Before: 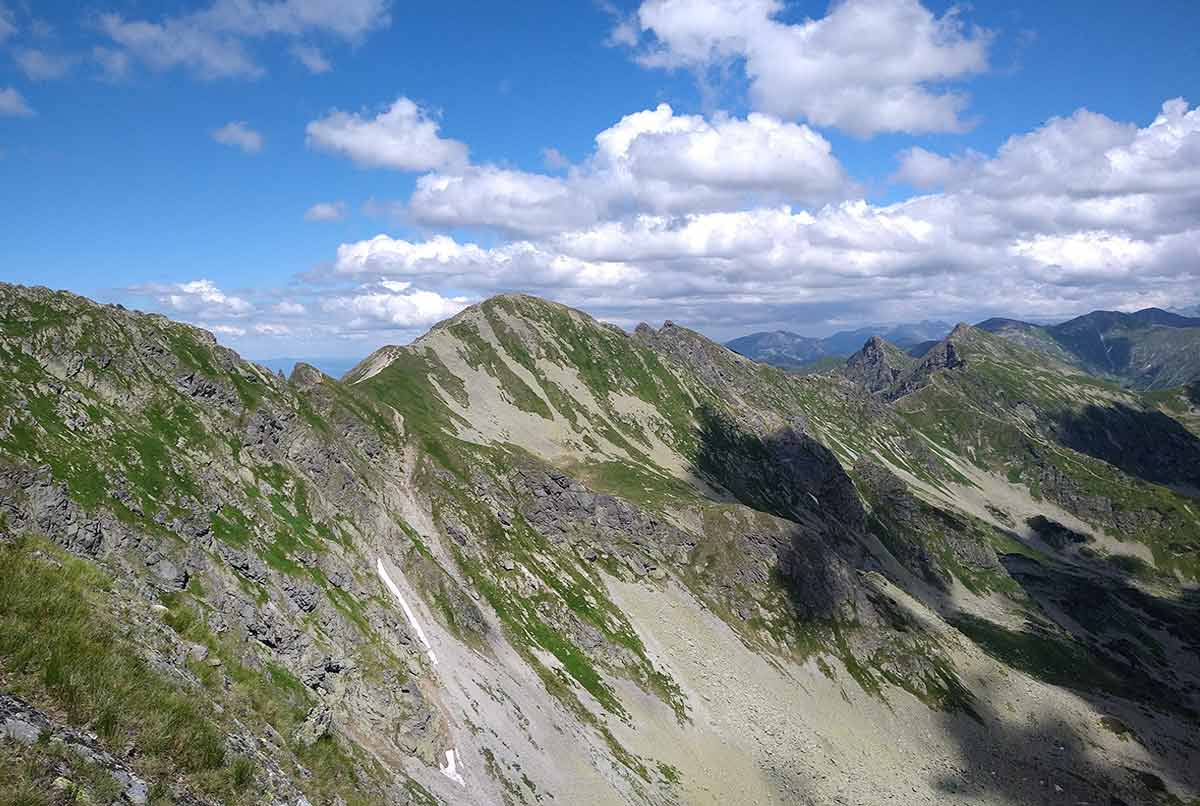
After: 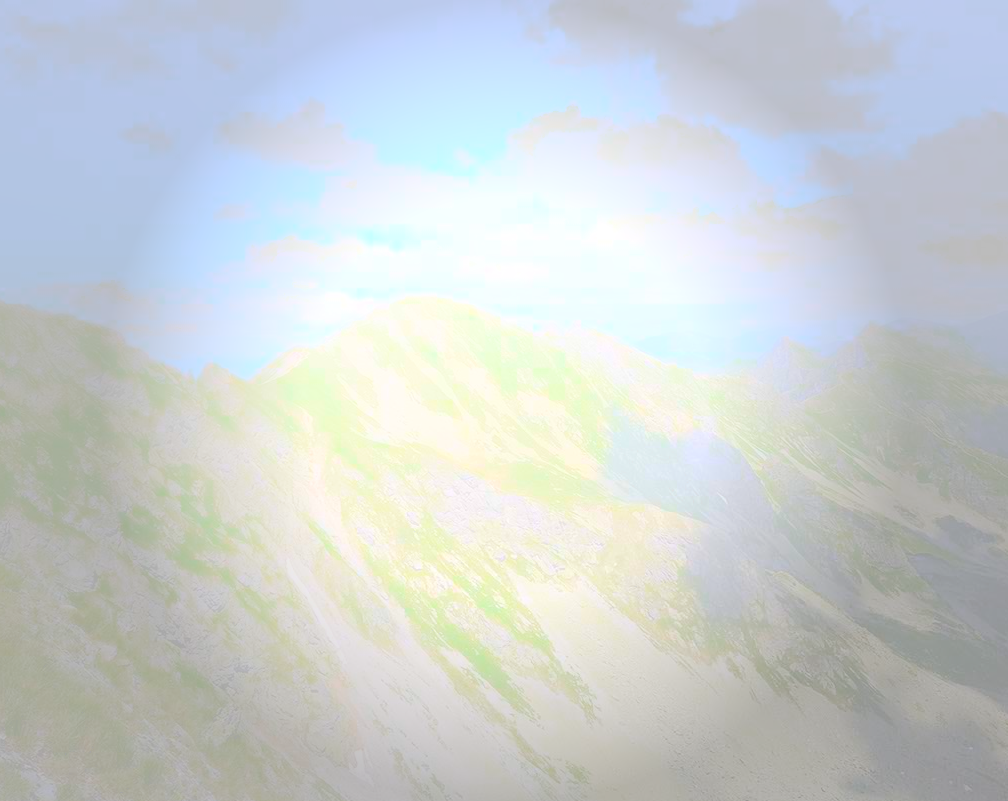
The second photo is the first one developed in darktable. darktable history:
vignetting: fall-off start 40%, fall-off radius 40%
bloom: size 70%, threshold 25%, strength 70%
crop: left 7.598%, right 7.873%
